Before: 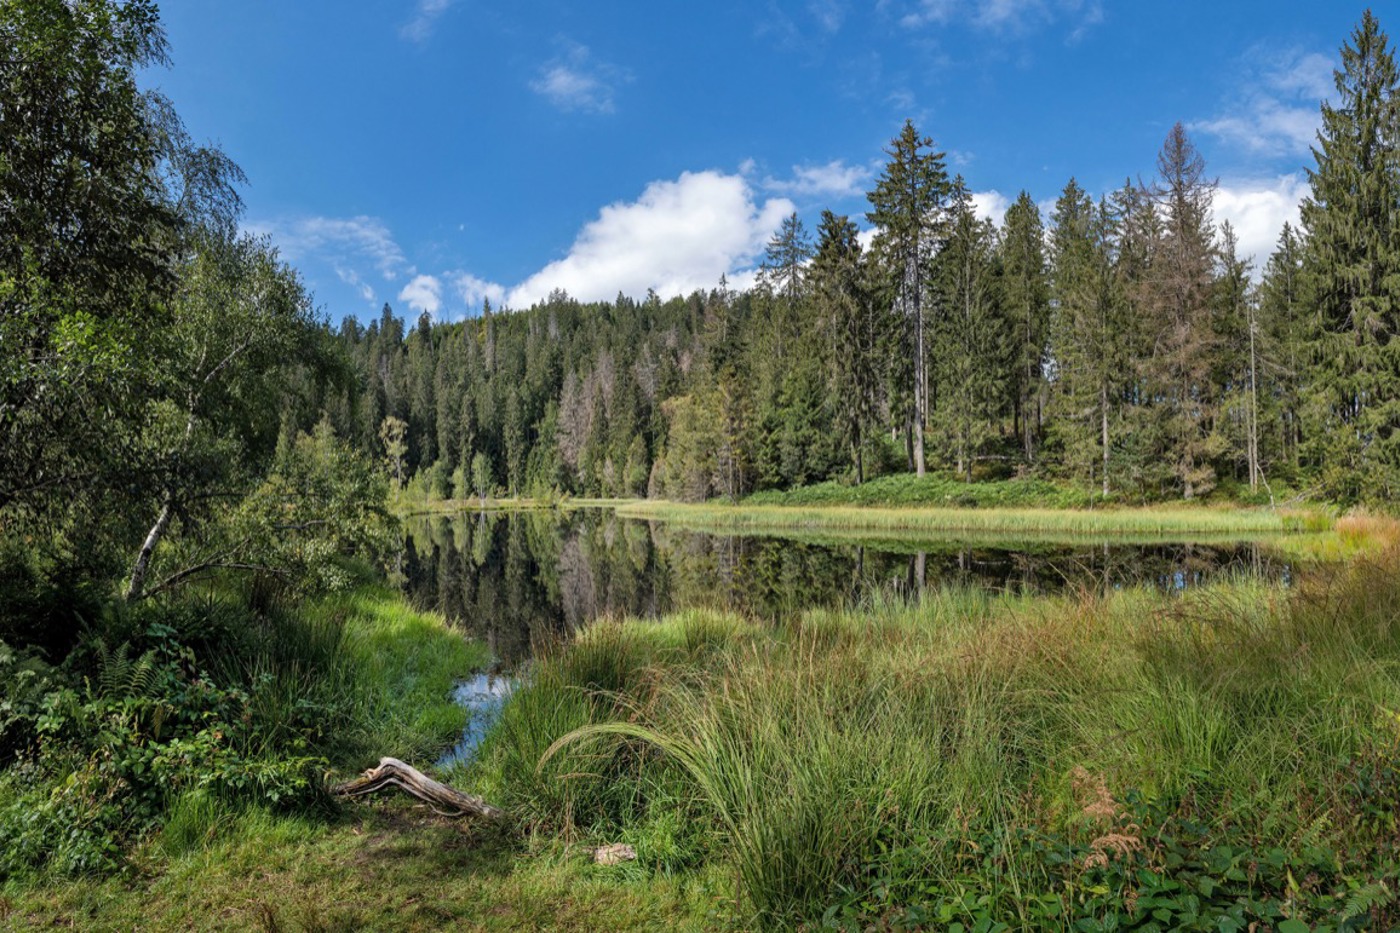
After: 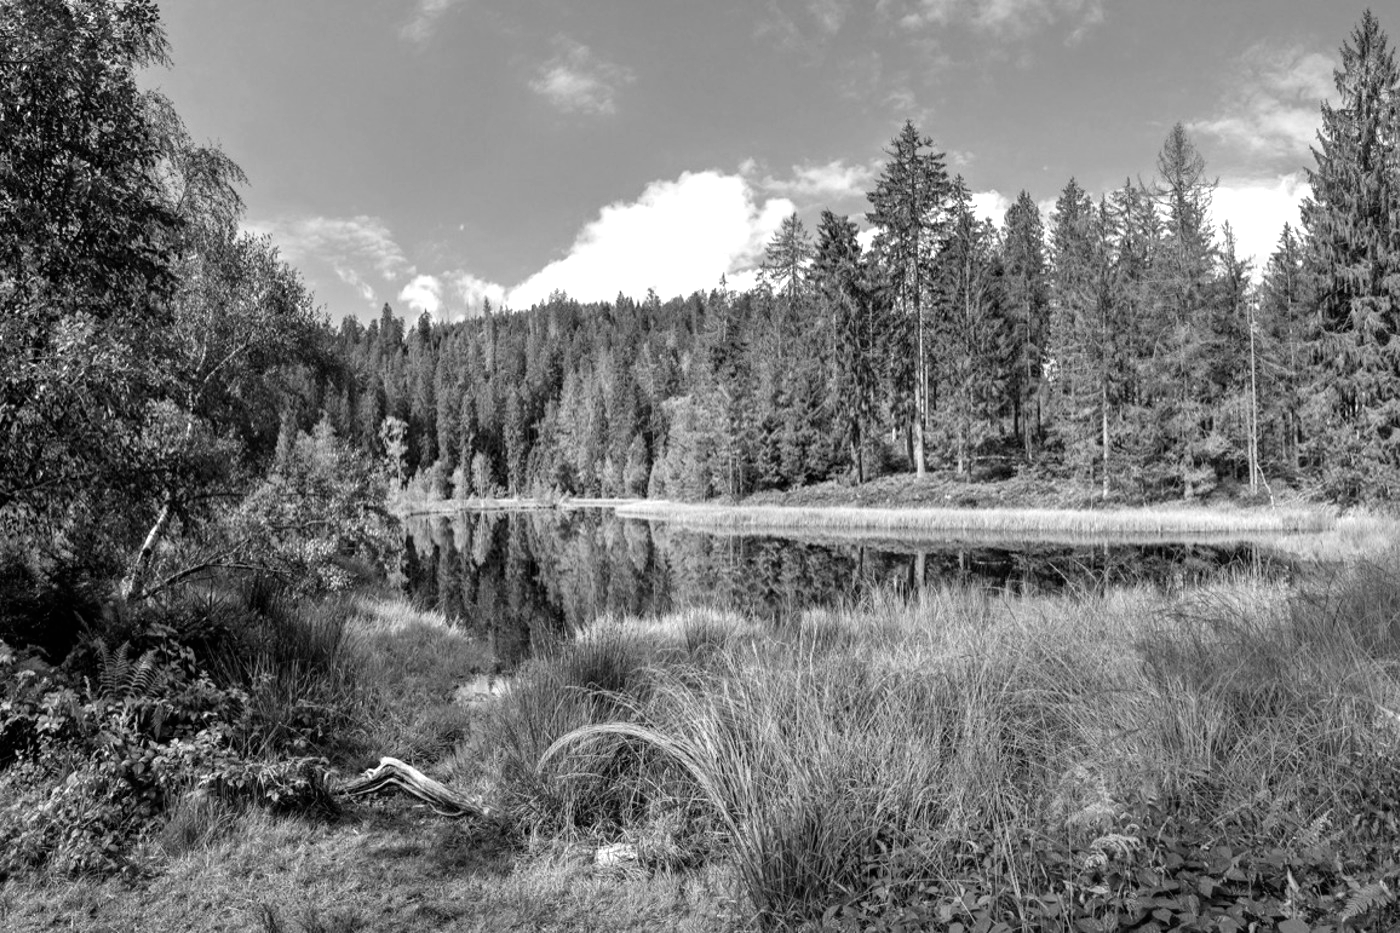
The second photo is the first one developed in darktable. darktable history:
exposure: black level correction 0, exposure 0.692 EV, compensate highlight preservation false
color zones: curves: ch1 [(0, -0.014) (0.143, -0.013) (0.286, -0.013) (0.429, -0.016) (0.571, -0.019) (0.714, -0.015) (0.857, 0.002) (1, -0.014)]
levels: mode automatic
